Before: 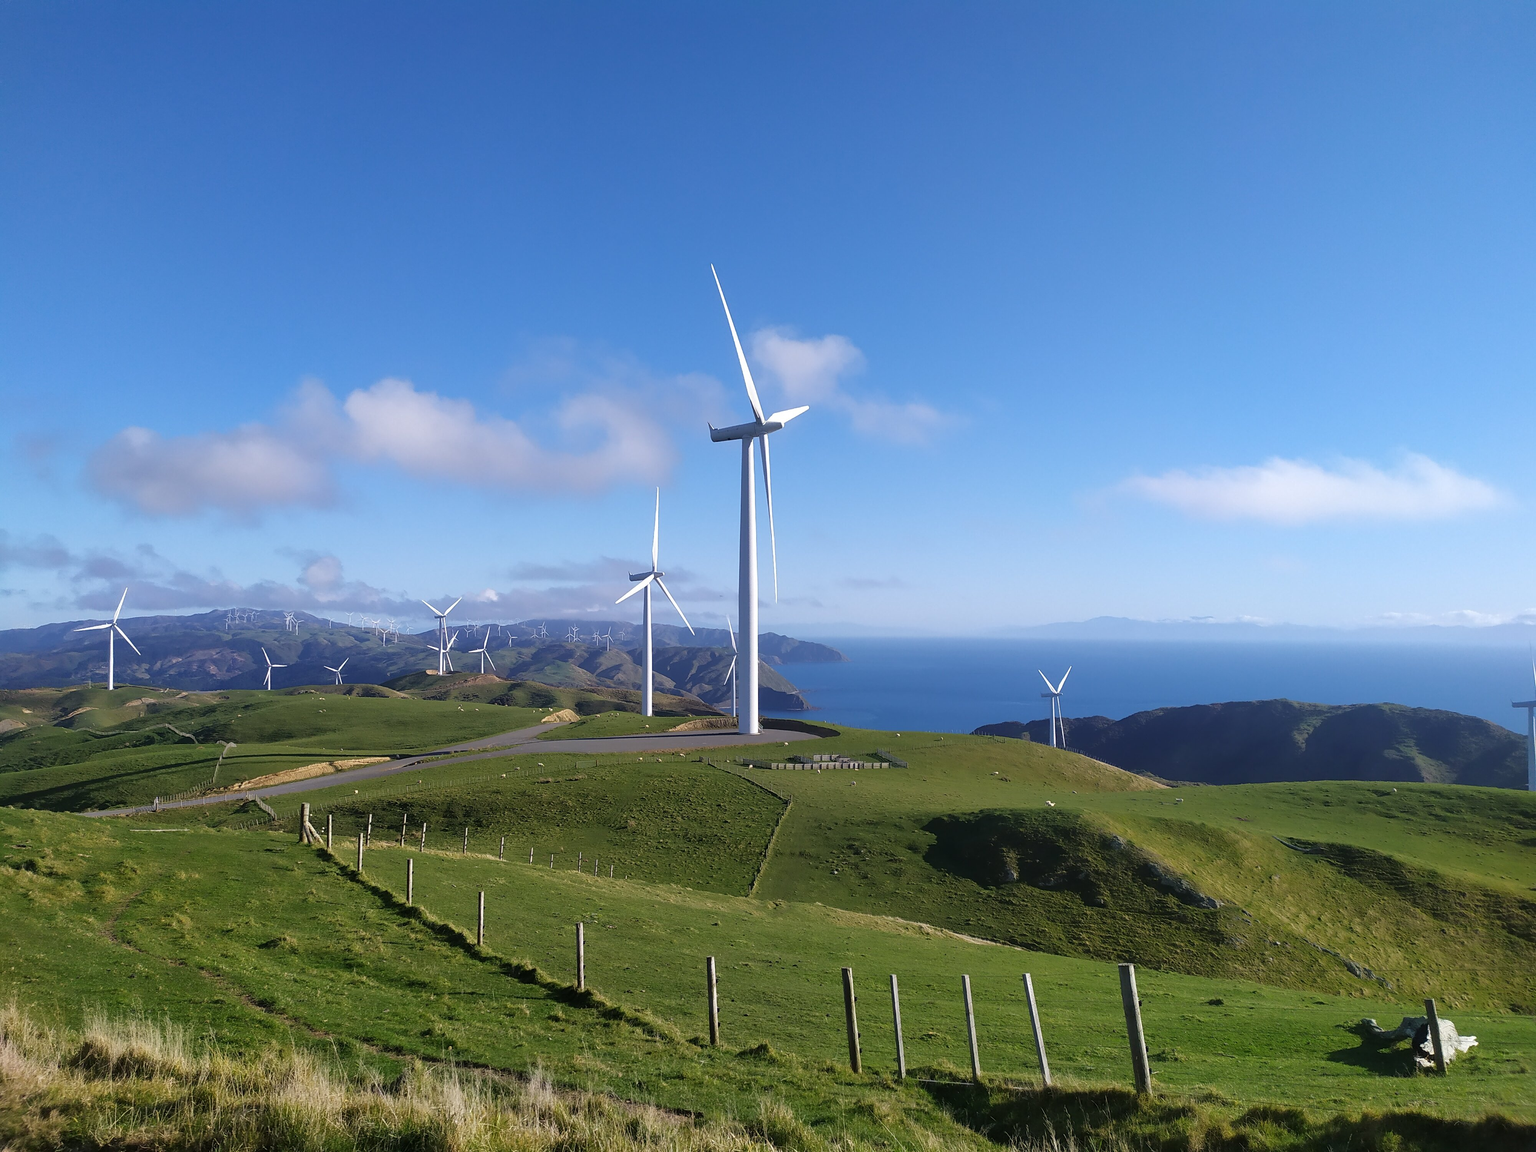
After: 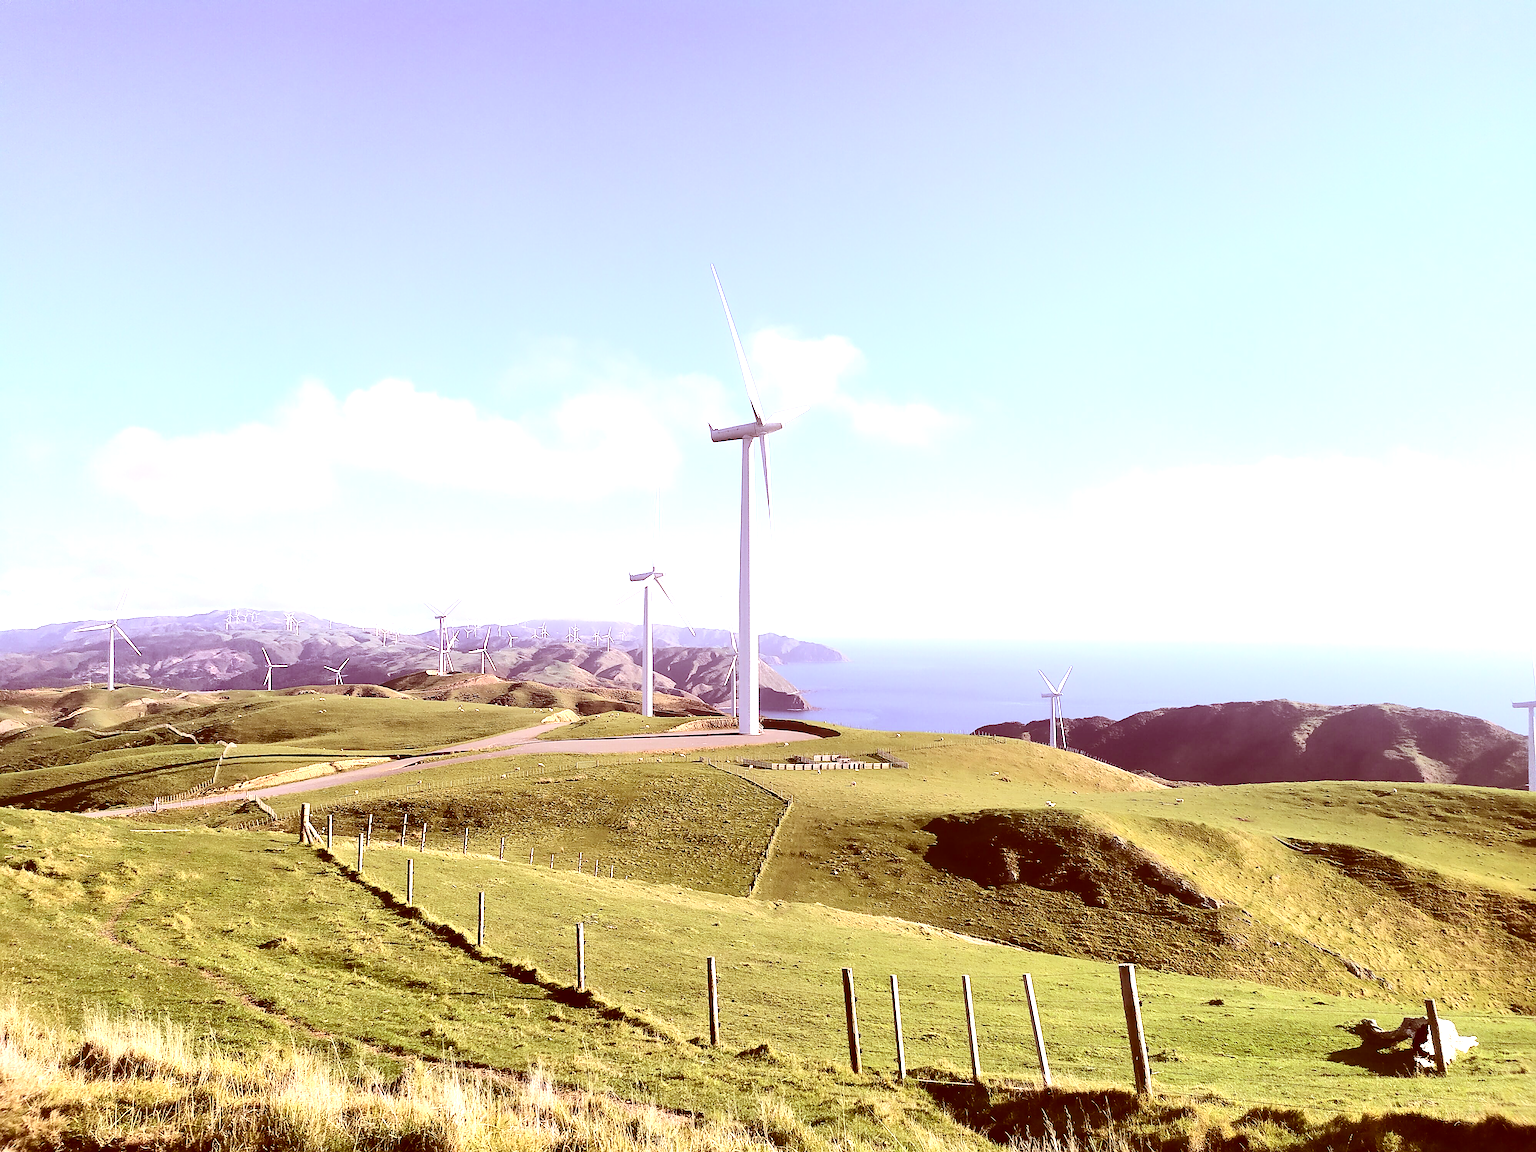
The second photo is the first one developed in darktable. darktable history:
exposure: black level correction 0, exposure 1.684 EV, compensate highlight preservation false
color correction: highlights a* 9.23, highlights b* 8.6, shadows a* 39.29, shadows b* 39.79, saturation 0.791
contrast brightness saturation: contrast 0.3
sharpen: on, module defaults
